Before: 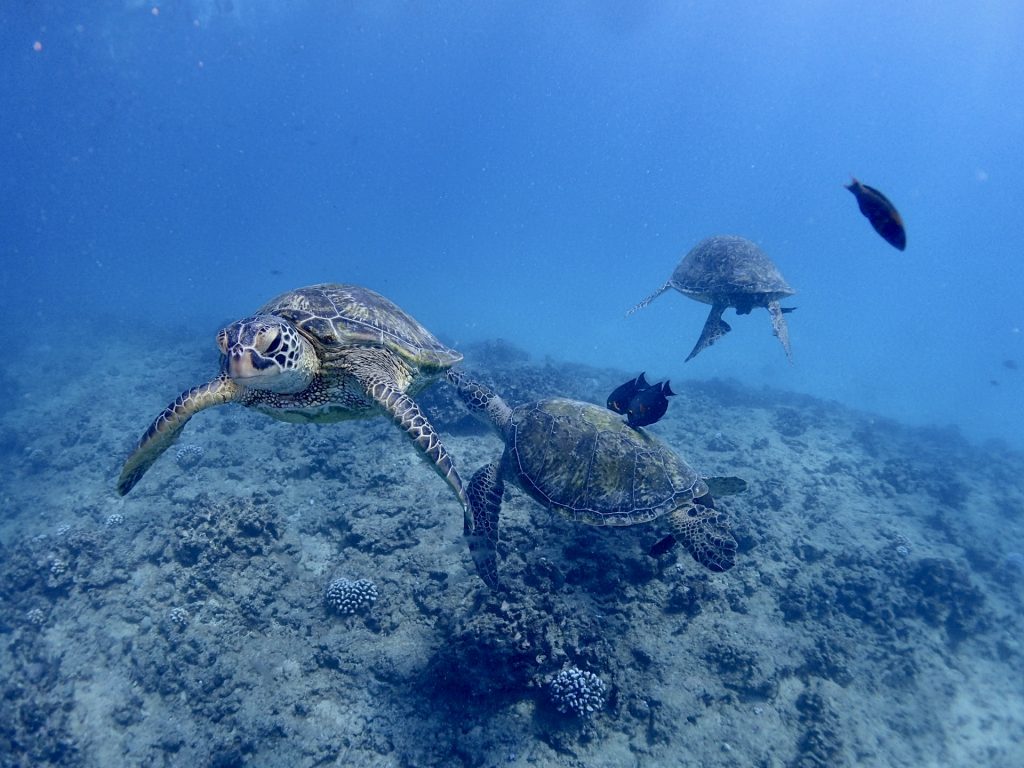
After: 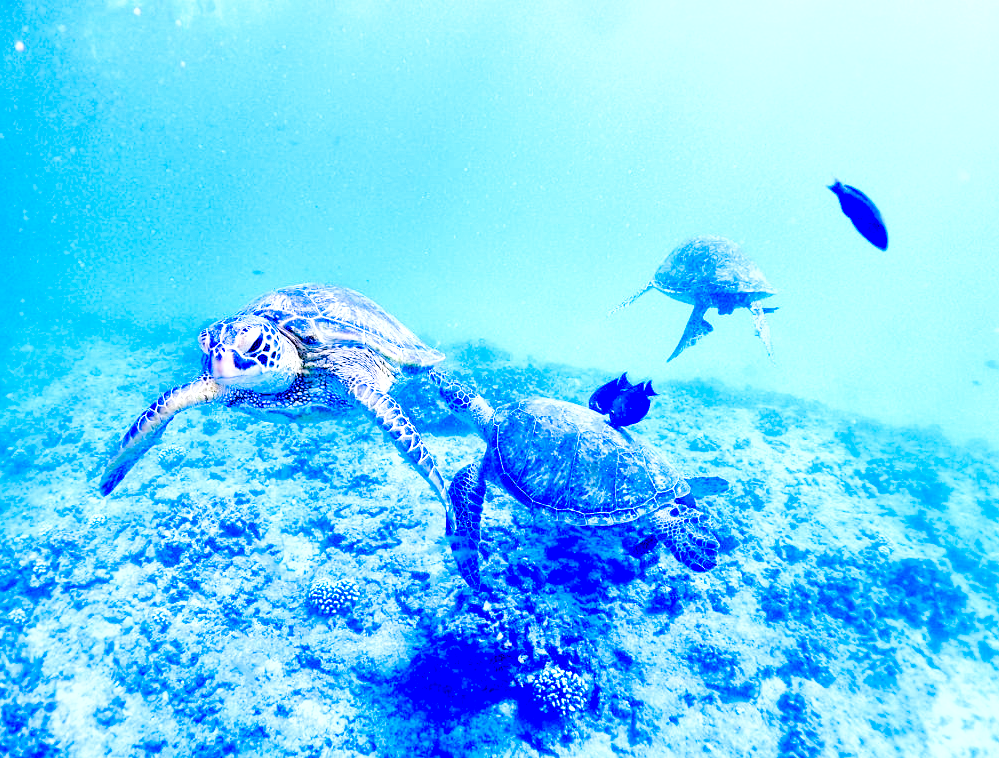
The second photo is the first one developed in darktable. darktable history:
exposure: black level correction 0.001, exposure 1.398 EV, compensate exposure bias true, compensate highlight preservation false
crop and rotate: left 1.774%, right 0.633%, bottom 1.28%
white balance: red 1.004, blue 1.096
base curve: curves: ch0 [(0, 0) (0.036, 0.025) (0.121, 0.166) (0.206, 0.329) (0.605, 0.79) (1, 1)], preserve colors none
levels: levels [0, 0.492, 0.984]
color correction: saturation 1.8
color balance rgb: perceptual saturation grading › global saturation 20%, perceptual saturation grading › highlights -50%, perceptual saturation grading › shadows 30%
